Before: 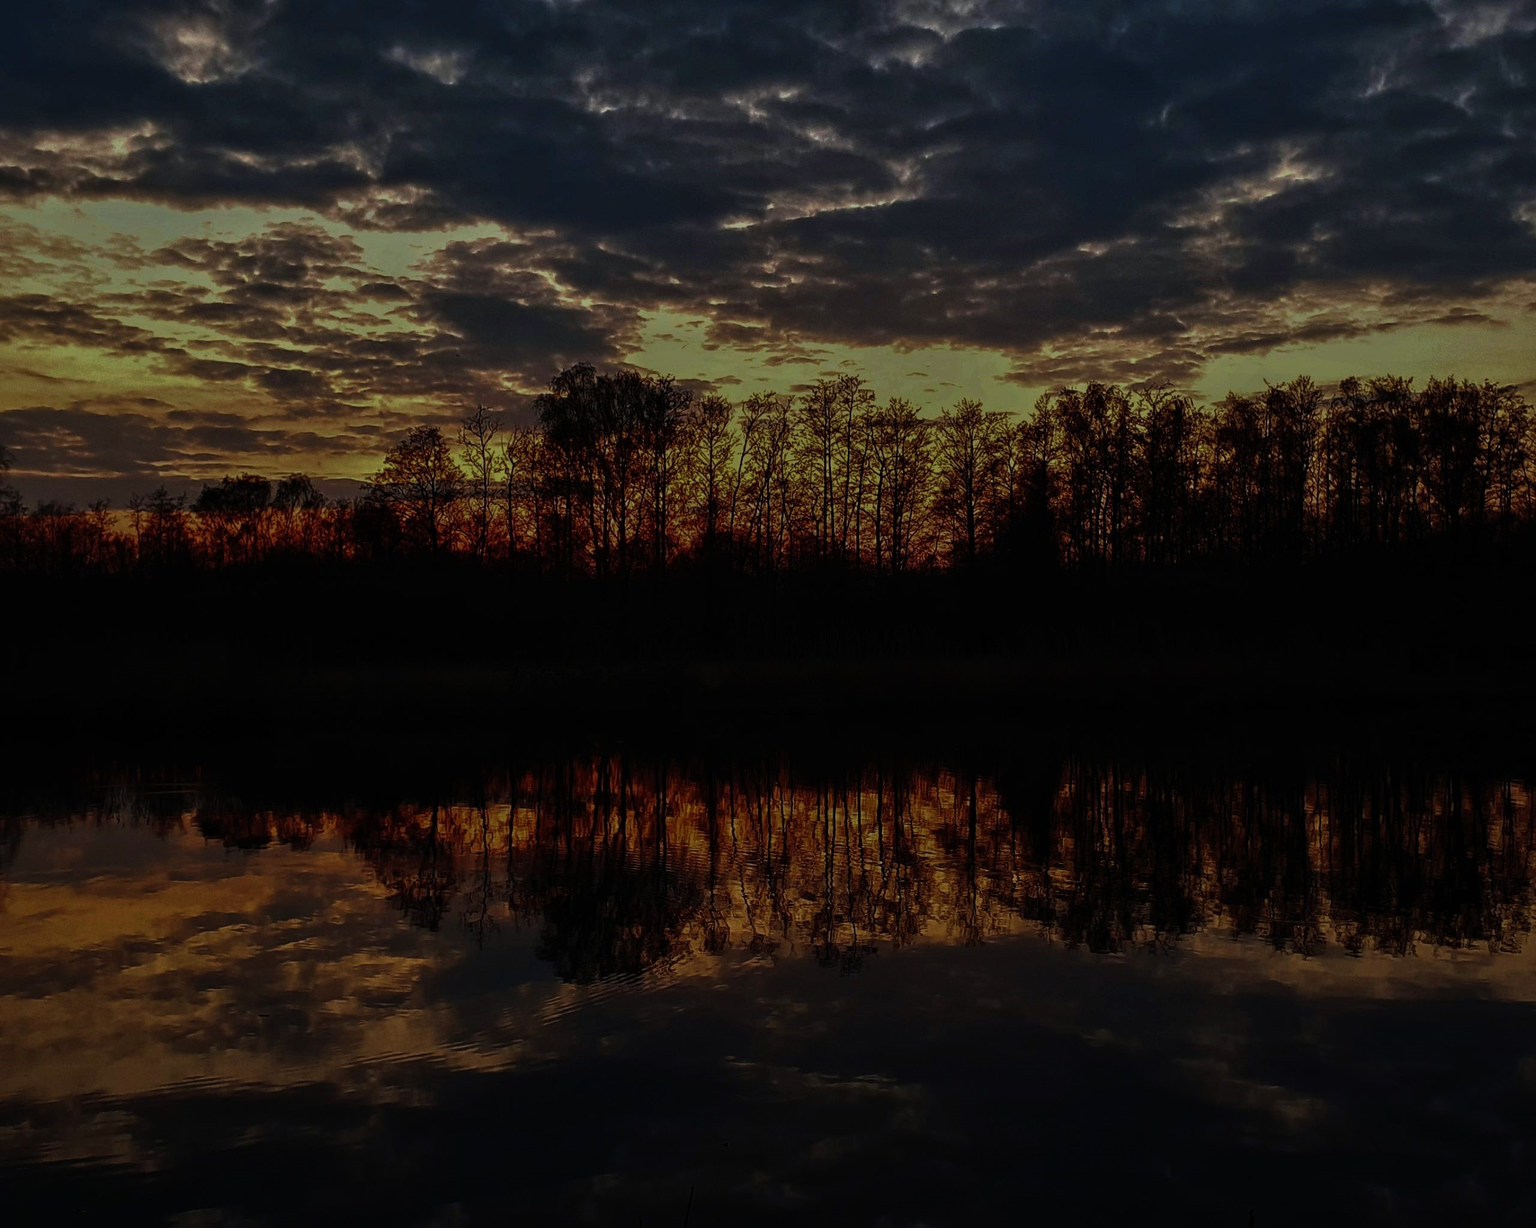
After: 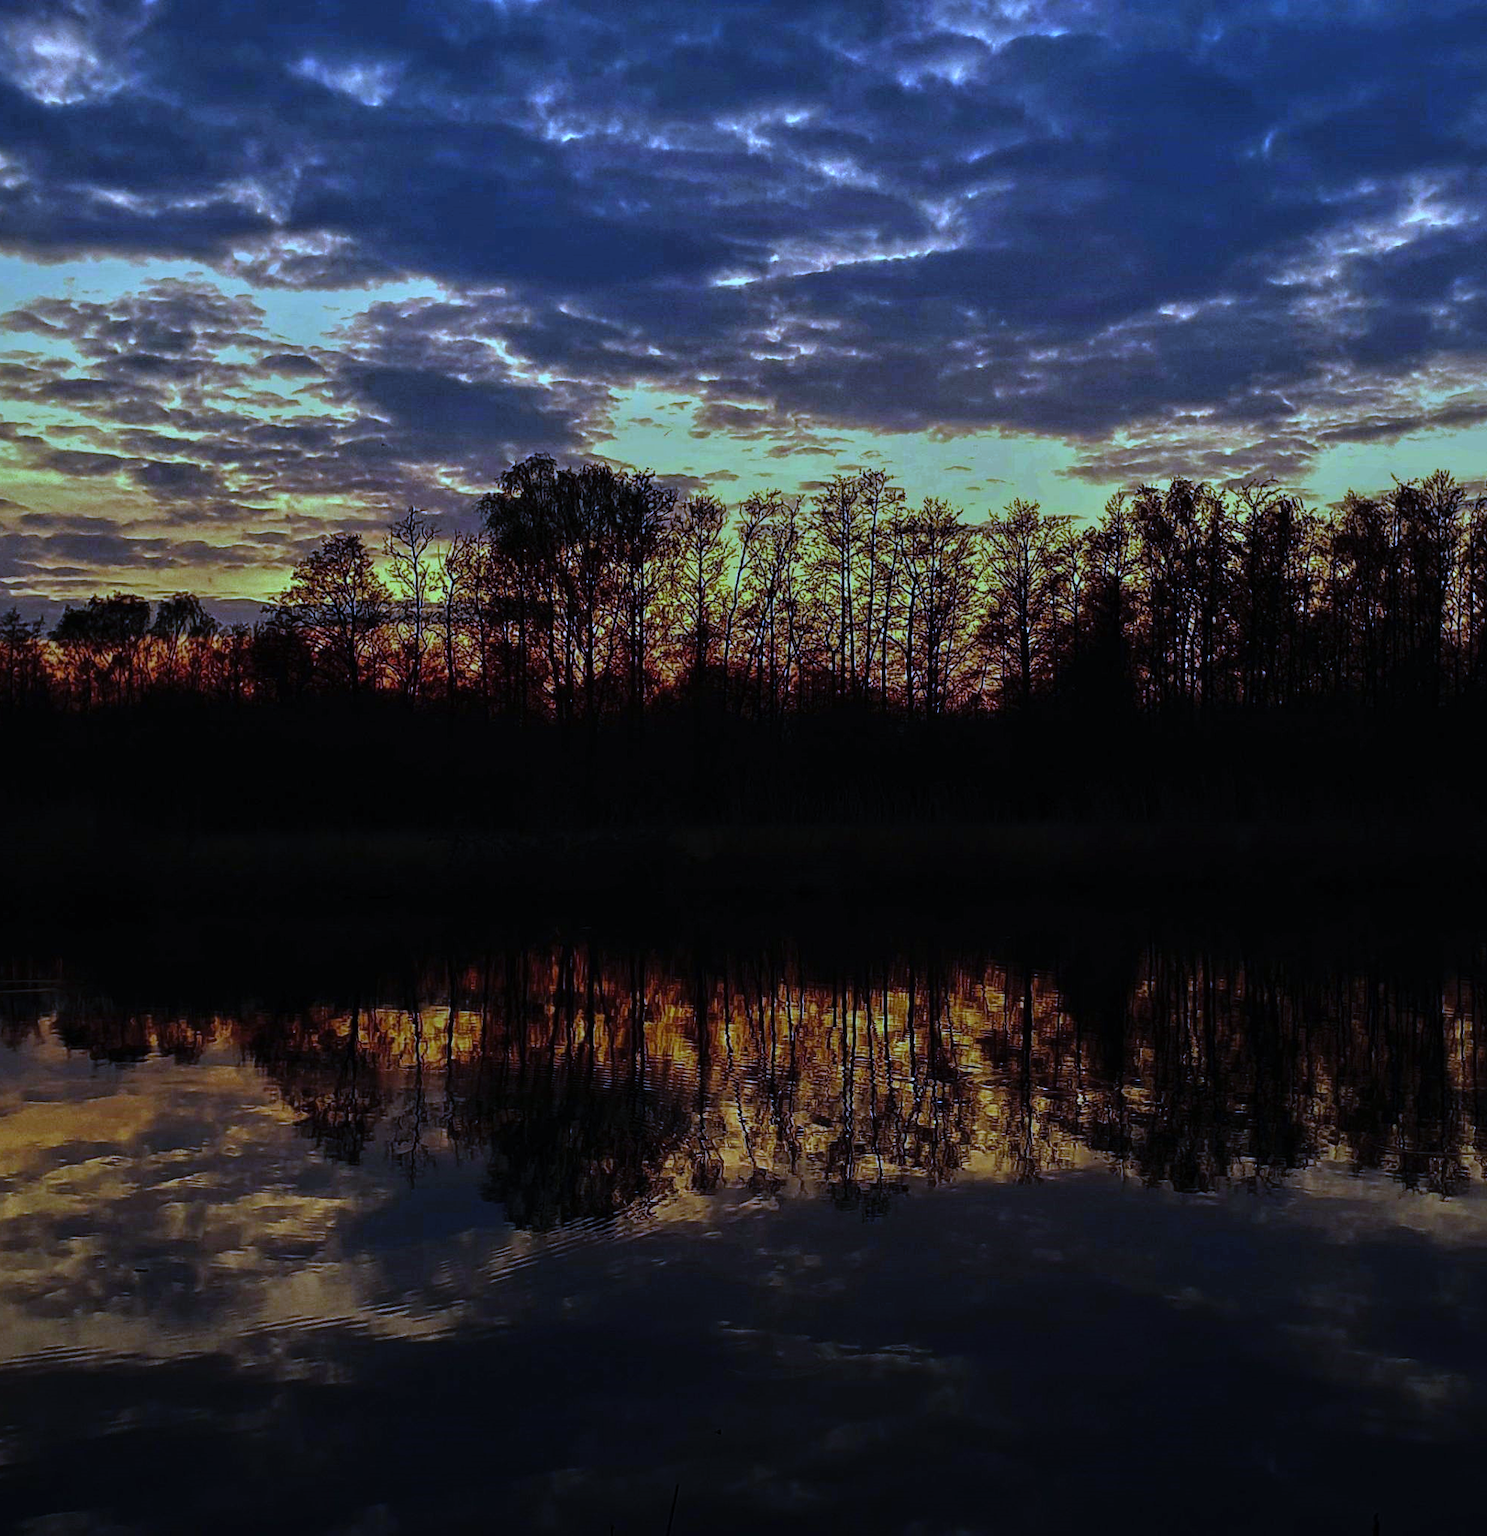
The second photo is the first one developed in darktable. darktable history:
white balance: red 0.766, blue 1.537
crop: left 9.88%, right 12.664%
tone equalizer: -7 EV 0.15 EV, -6 EV 0.6 EV, -5 EV 1.15 EV, -4 EV 1.33 EV, -3 EV 1.15 EV, -2 EV 0.6 EV, -1 EV 0.15 EV, mask exposure compensation -0.5 EV
contrast brightness saturation: contrast 0.07, brightness 0.08, saturation 0.18
